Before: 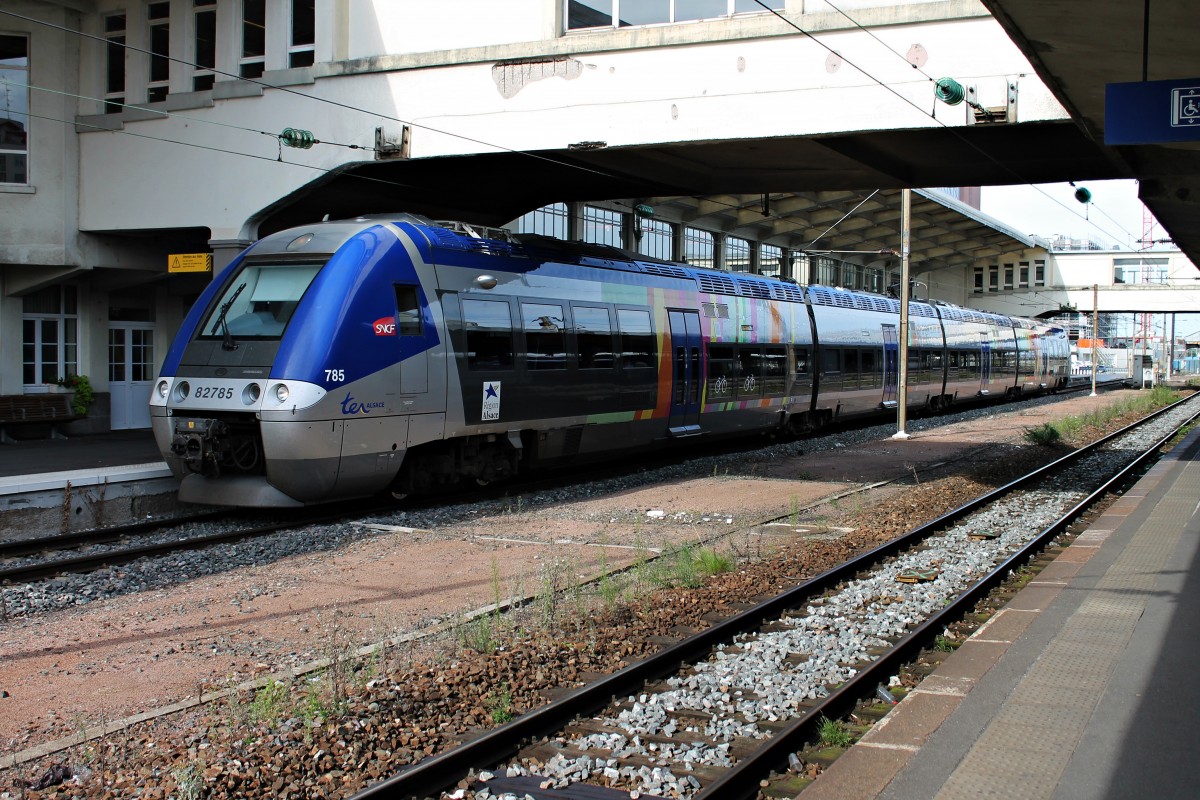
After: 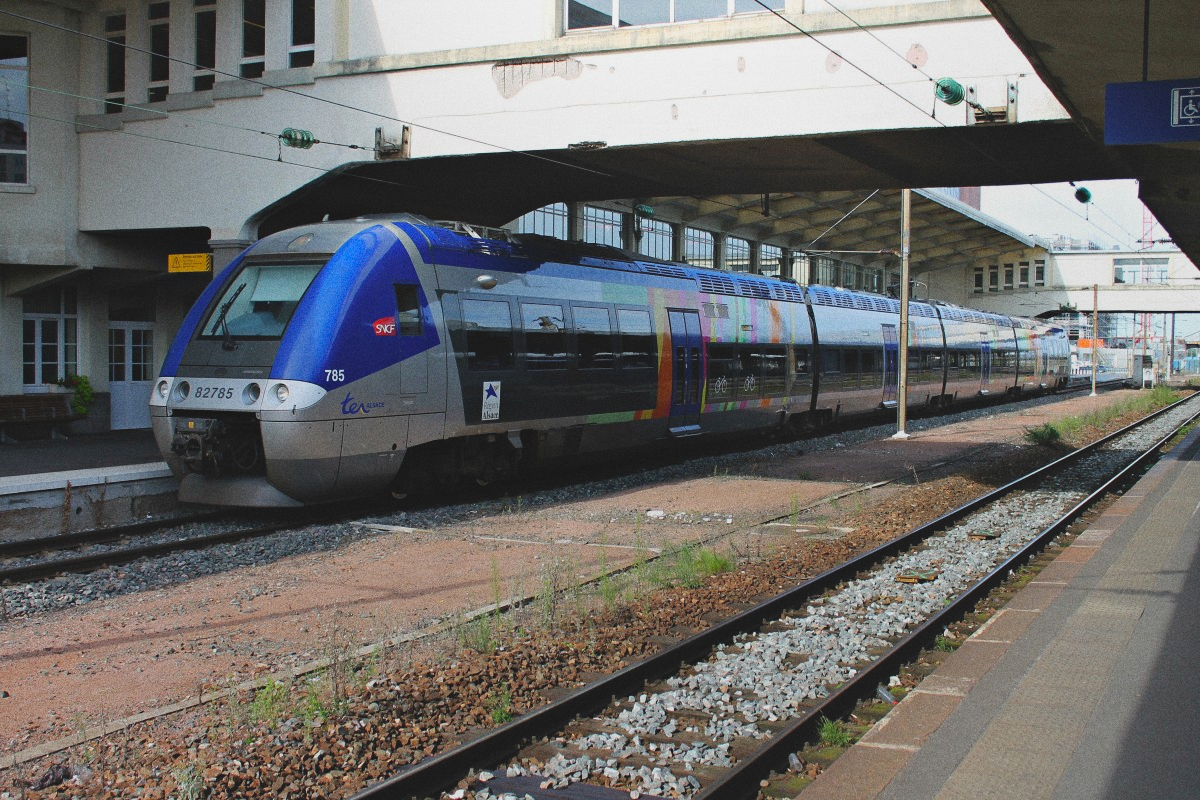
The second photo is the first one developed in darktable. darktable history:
grain: strength 26%
local contrast: detail 69%
exposure: exposure 0.127 EV, compensate highlight preservation false
